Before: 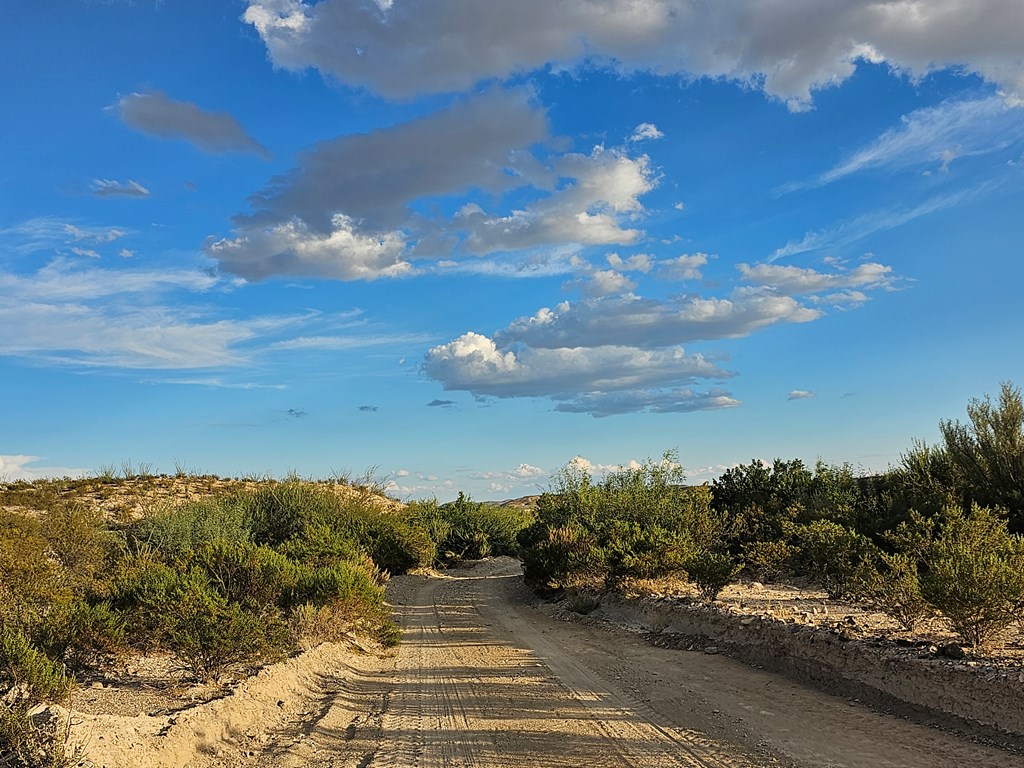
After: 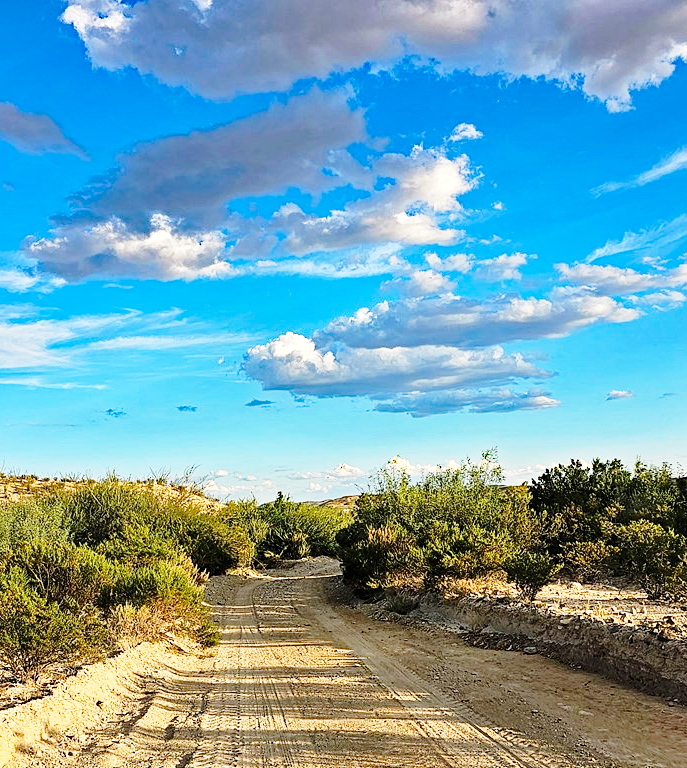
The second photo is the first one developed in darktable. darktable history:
crop and rotate: left 17.69%, right 15.125%
haze removal: strength 0.524, distance 0.922, compatibility mode true, adaptive false
exposure: black level correction 0.002, exposure 0.298 EV, compensate highlight preservation false
base curve: curves: ch0 [(0, 0) (0.028, 0.03) (0.121, 0.232) (0.46, 0.748) (0.859, 0.968) (1, 1)], exposure shift 0.01, preserve colors none
